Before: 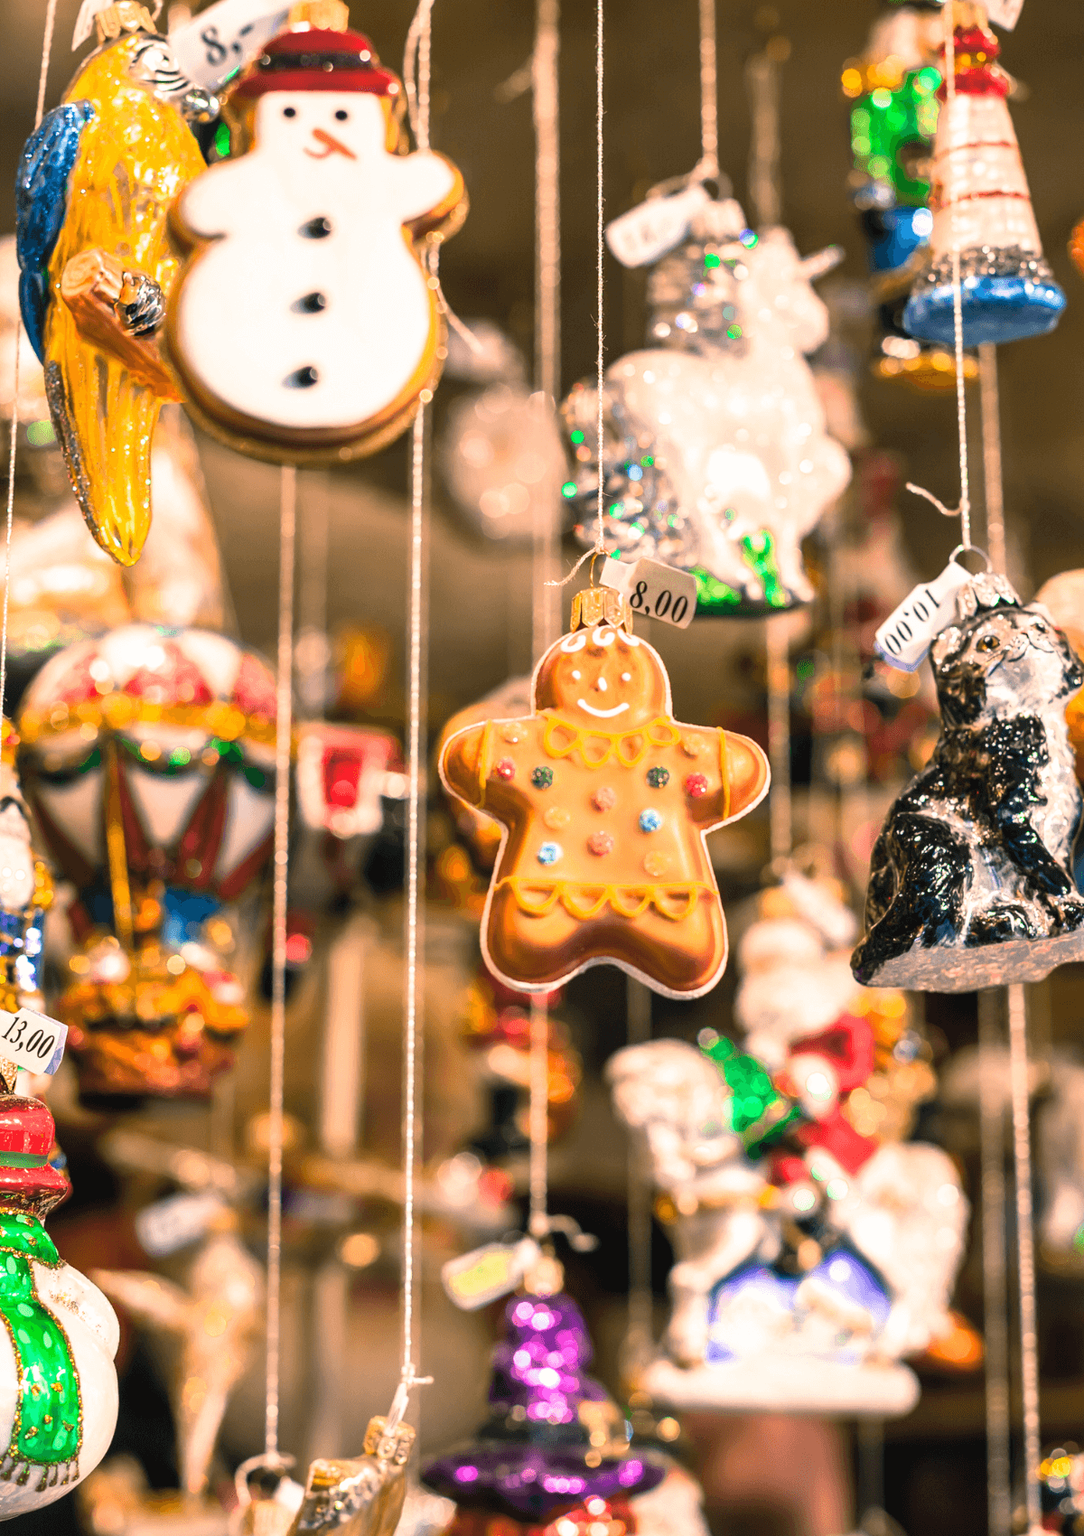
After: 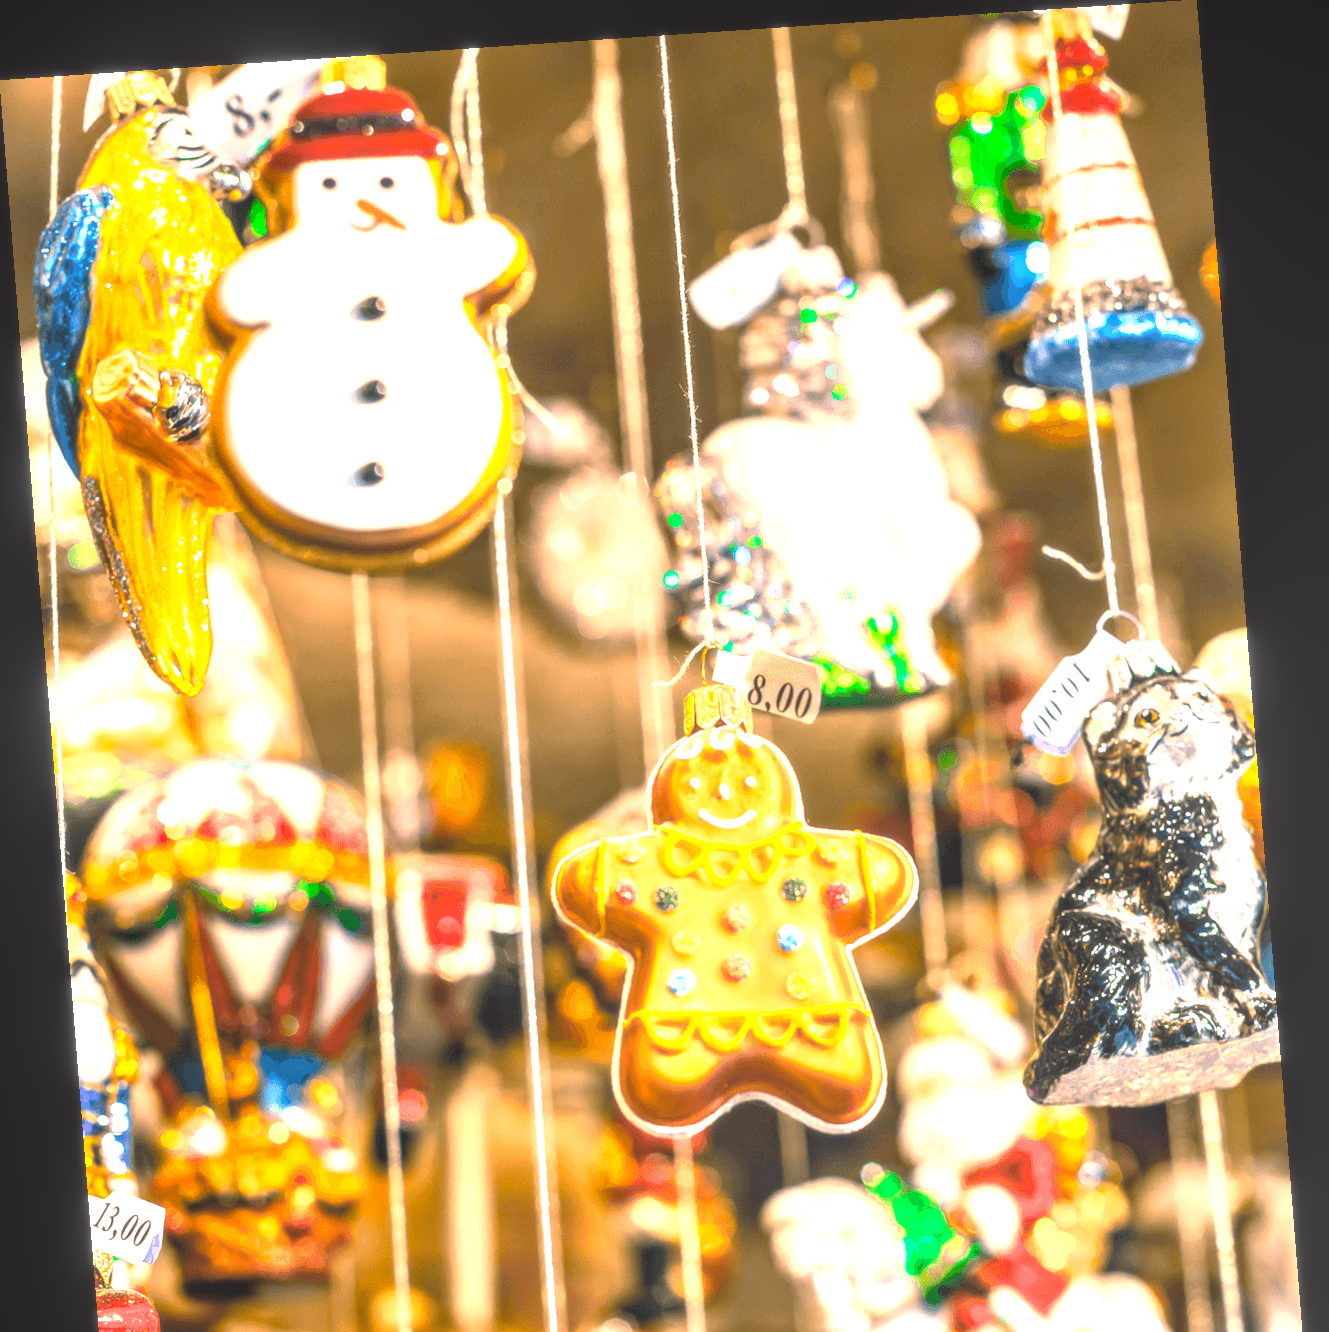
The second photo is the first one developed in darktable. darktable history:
rotate and perspective: rotation -4.2°, shear 0.006, automatic cropping off
exposure: black level correction 0, exposure 1 EV, compensate highlight preservation false
color balance: lift [1, 1.001, 0.999, 1.001], gamma [1, 1.004, 1.007, 0.993], gain [1, 0.991, 0.987, 1.013], contrast 10%, output saturation 120%
haze removal: compatibility mode true, adaptive false
color correction: saturation 0.8
crop: bottom 24.967%
local contrast: highlights 48%, shadows 0%, detail 100%
soften: size 10%, saturation 50%, brightness 0.2 EV, mix 10%
